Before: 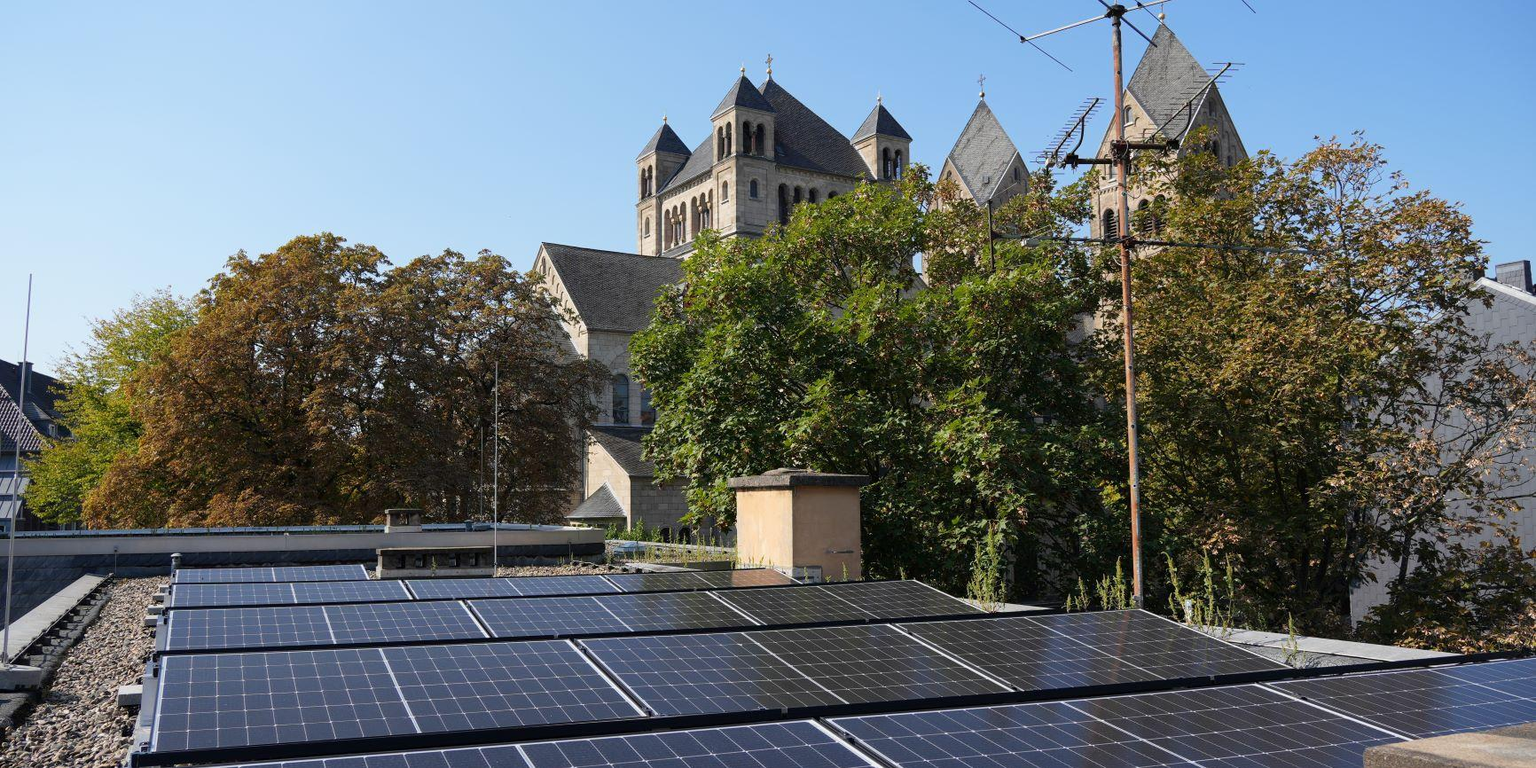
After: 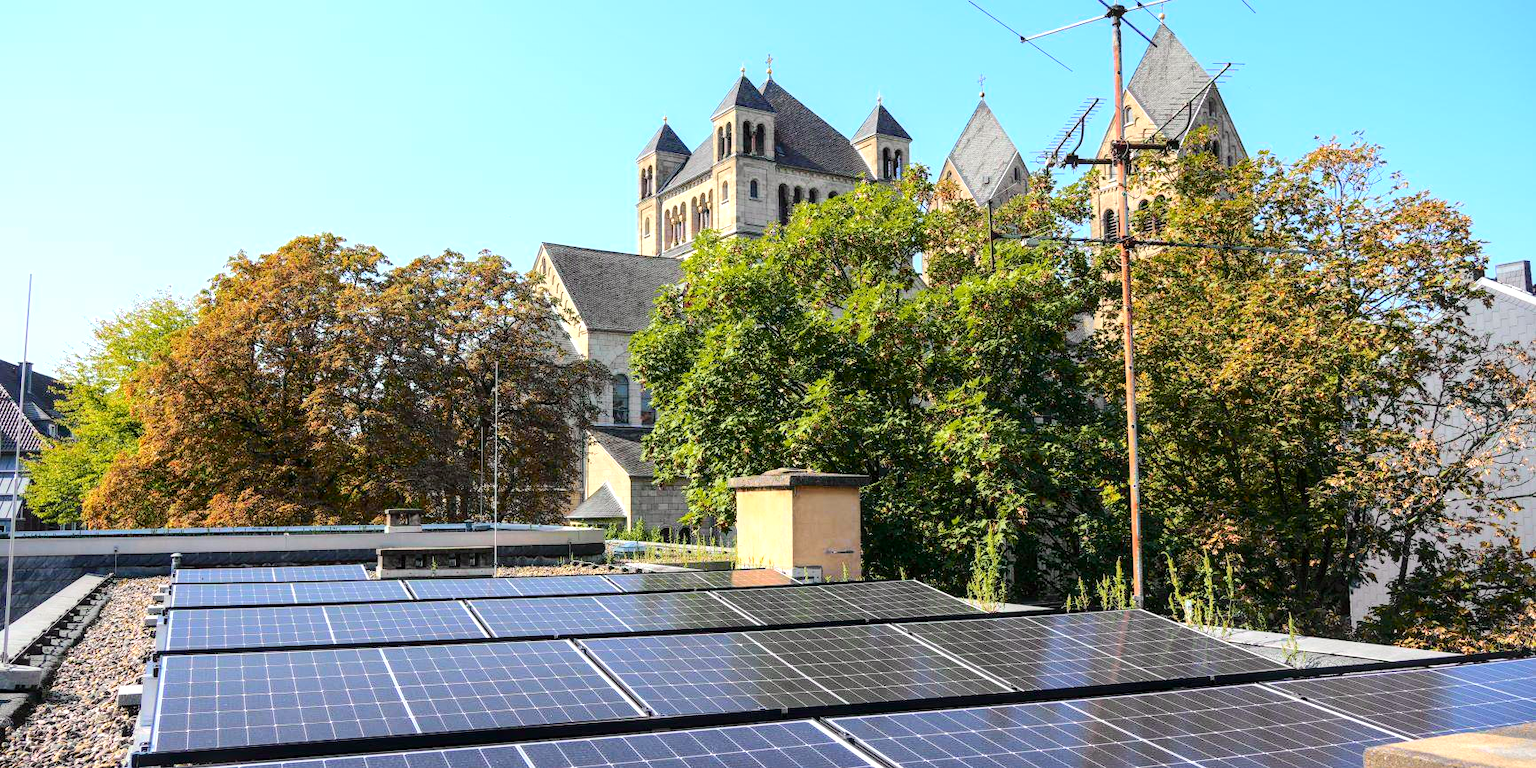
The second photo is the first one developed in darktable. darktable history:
exposure: exposure 0.606 EV, compensate exposure bias true, compensate highlight preservation false
contrast brightness saturation: saturation -0.063
tone curve: curves: ch0 [(0, 0) (0.131, 0.135) (0.288, 0.372) (0.451, 0.608) (0.612, 0.739) (0.736, 0.832) (1, 1)]; ch1 [(0, 0) (0.392, 0.398) (0.487, 0.471) (0.496, 0.493) (0.519, 0.531) (0.557, 0.591) (0.581, 0.639) (0.622, 0.711) (1, 1)]; ch2 [(0, 0) (0.388, 0.344) (0.438, 0.425) (0.476, 0.482) (0.502, 0.508) (0.524, 0.531) (0.538, 0.58) (0.58, 0.621) (0.613, 0.679) (0.655, 0.738) (1, 1)], color space Lab, independent channels, preserve colors none
local contrast: on, module defaults
